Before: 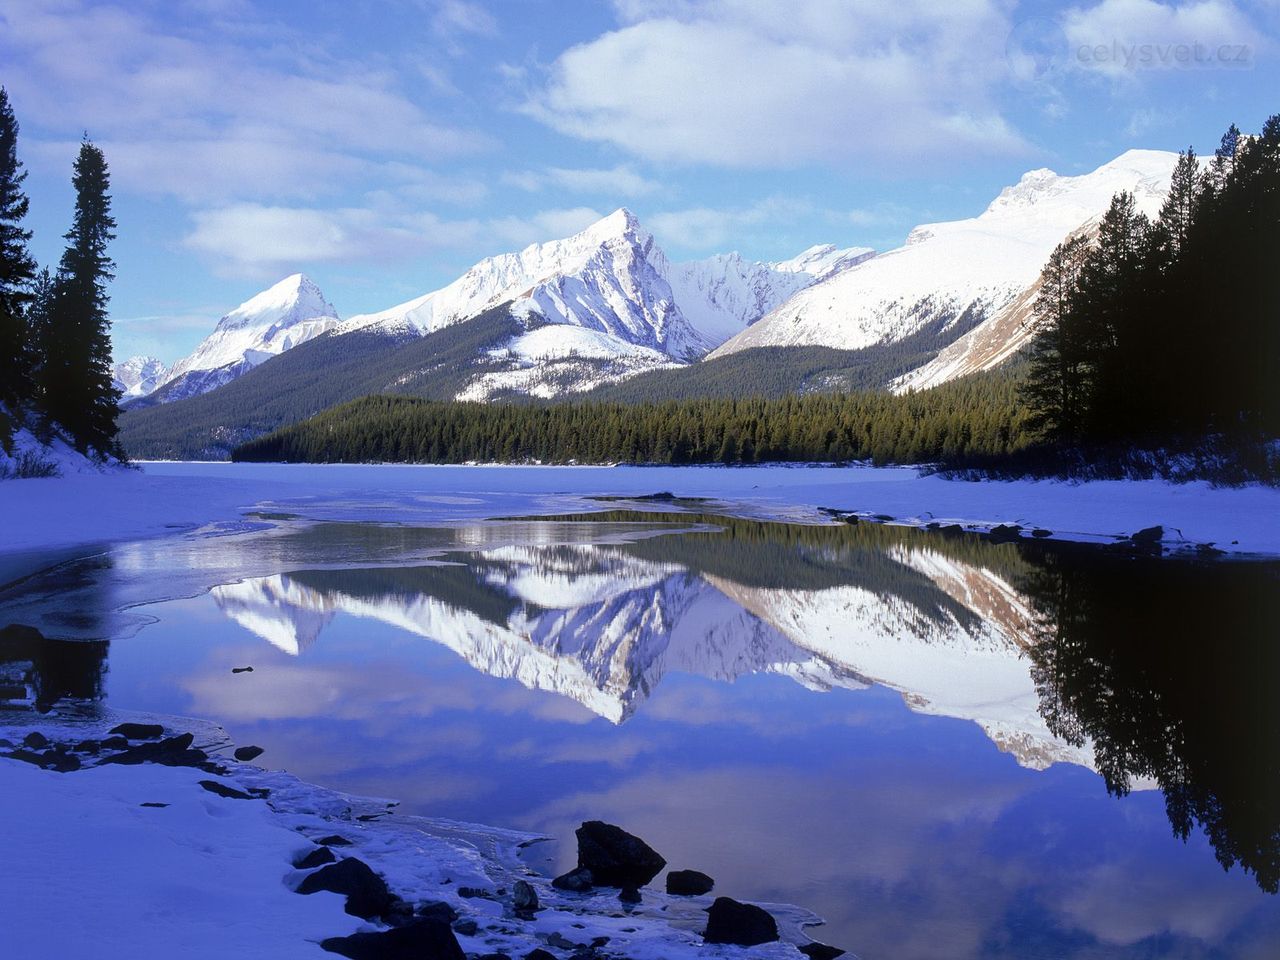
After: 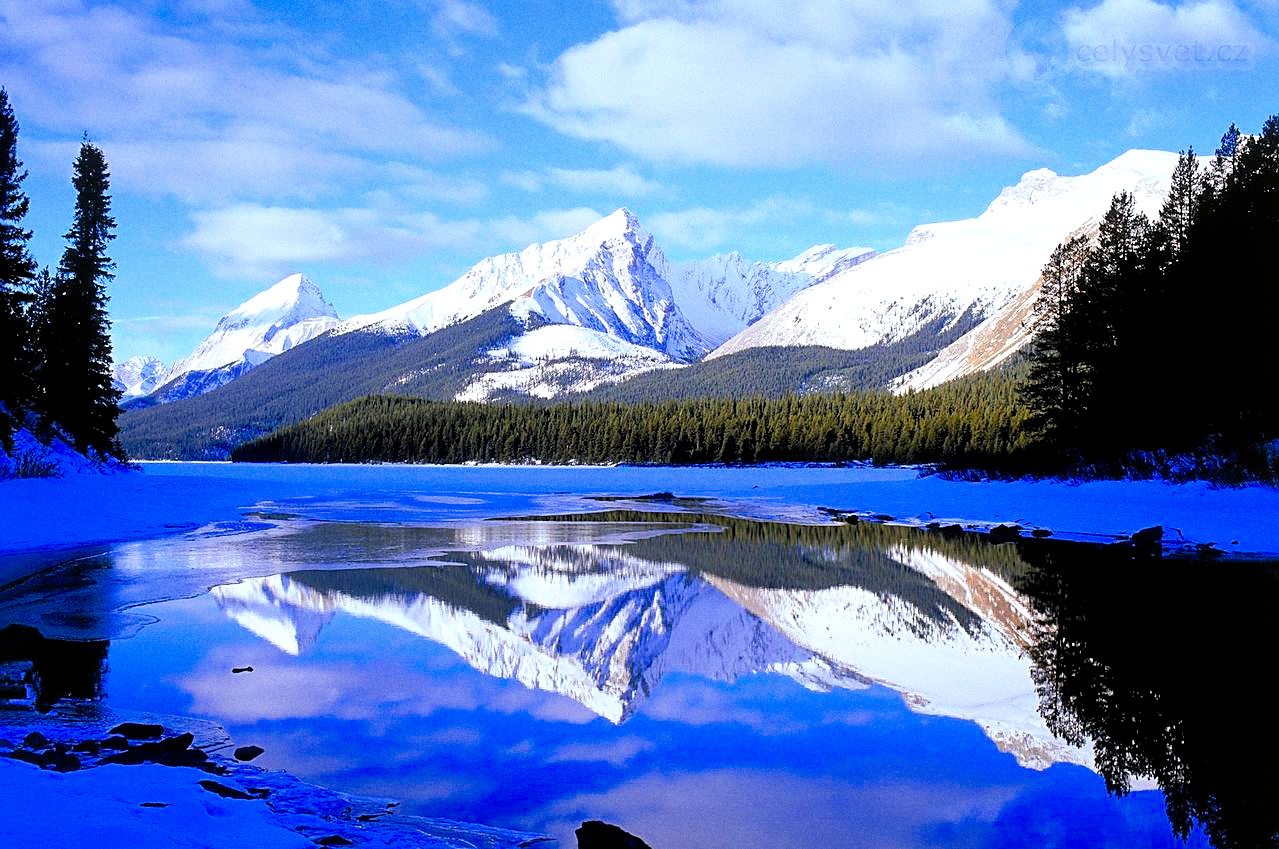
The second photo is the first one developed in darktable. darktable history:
crop and rotate: top 0%, bottom 11.49%
filmic rgb: black relative exposure -7.75 EV, white relative exposure 4.4 EV, threshold 3 EV, target black luminance 0%, hardness 3.76, latitude 50.51%, contrast 1.074, highlights saturation mix 10%, shadows ↔ highlights balance -0.22%, color science v4 (2020), enable highlight reconstruction true
white balance: red 0.983, blue 1.036
grain: coarseness 0.09 ISO
contrast brightness saturation: saturation 0.13
sharpen: on, module defaults
levels: levels [0, 0.43, 0.859]
